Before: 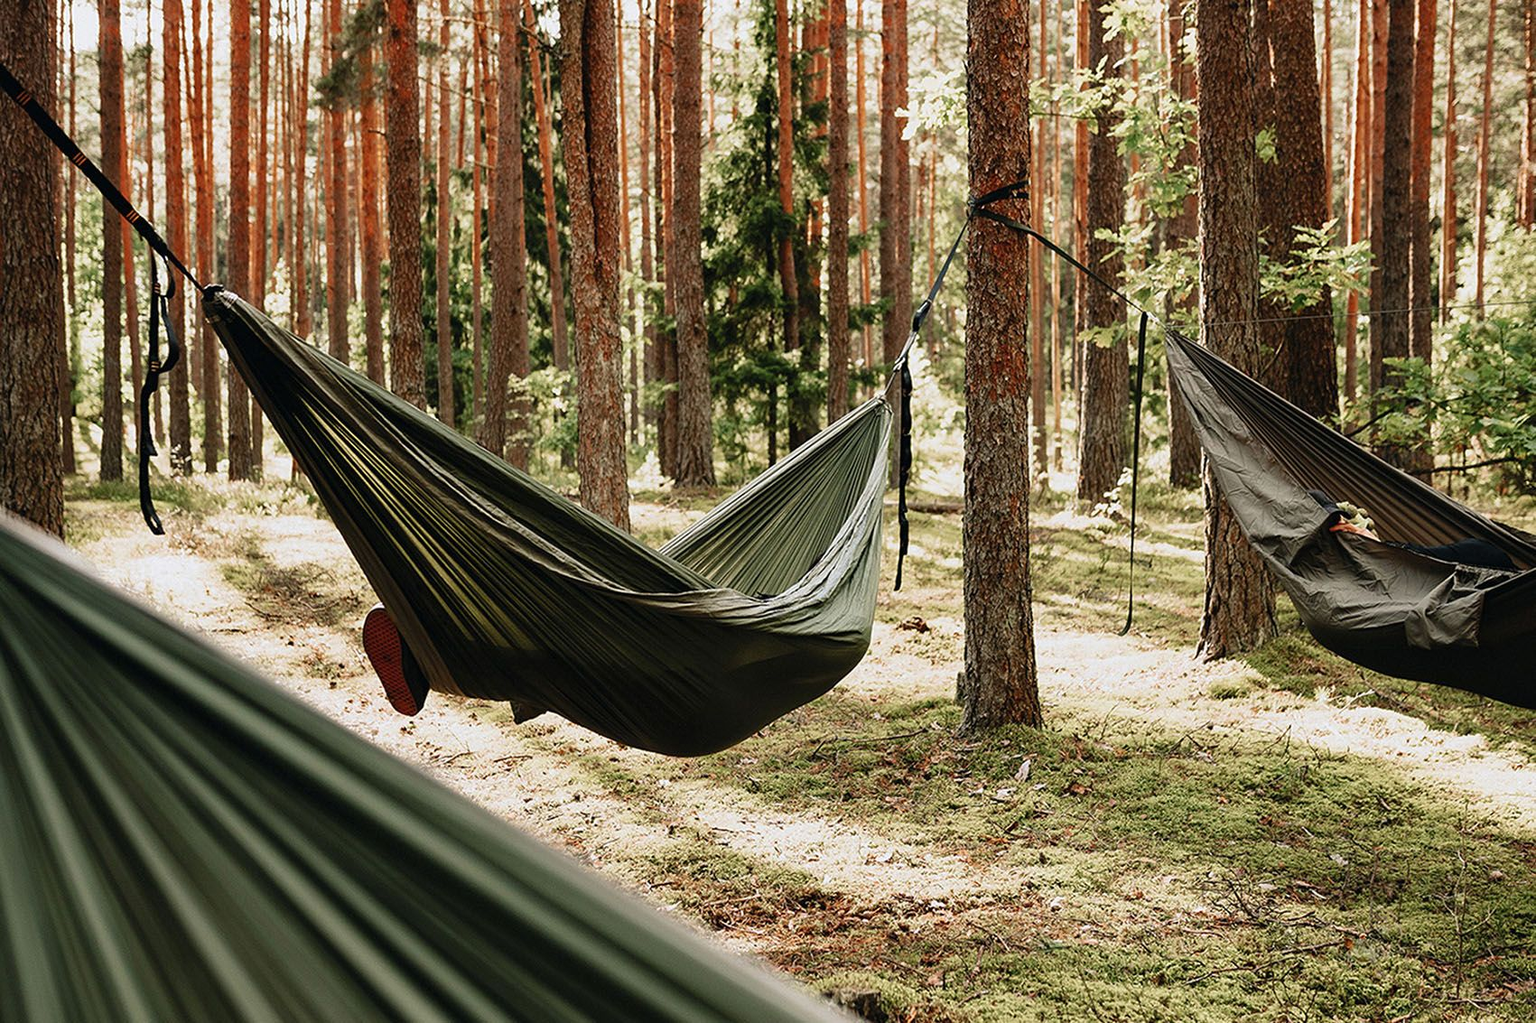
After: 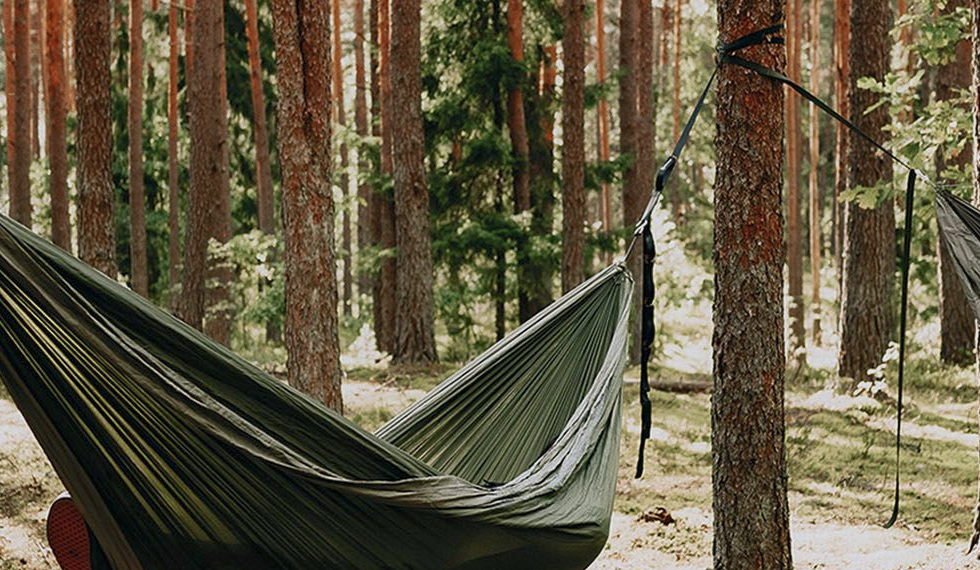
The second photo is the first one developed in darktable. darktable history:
tone equalizer: -8 EV 0.259 EV, -7 EV 0.379 EV, -6 EV 0.443 EV, -5 EV 0.289 EV, -3 EV -0.264 EV, -2 EV -0.442 EV, -1 EV -0.405 EV, +0 EV -0.243 EV
crop: left 20.887%, top 15.617%, right 21.478%, bottom 34%
color balance rgb: power › chroma 0.513%, power › hue 215.34°, highlights gain › chroma 0.271%, highlights gain › hue 330.1°, linear chroma grading › global chroma 0.555%, perceptual saturation grading › global saturation -3.201%
